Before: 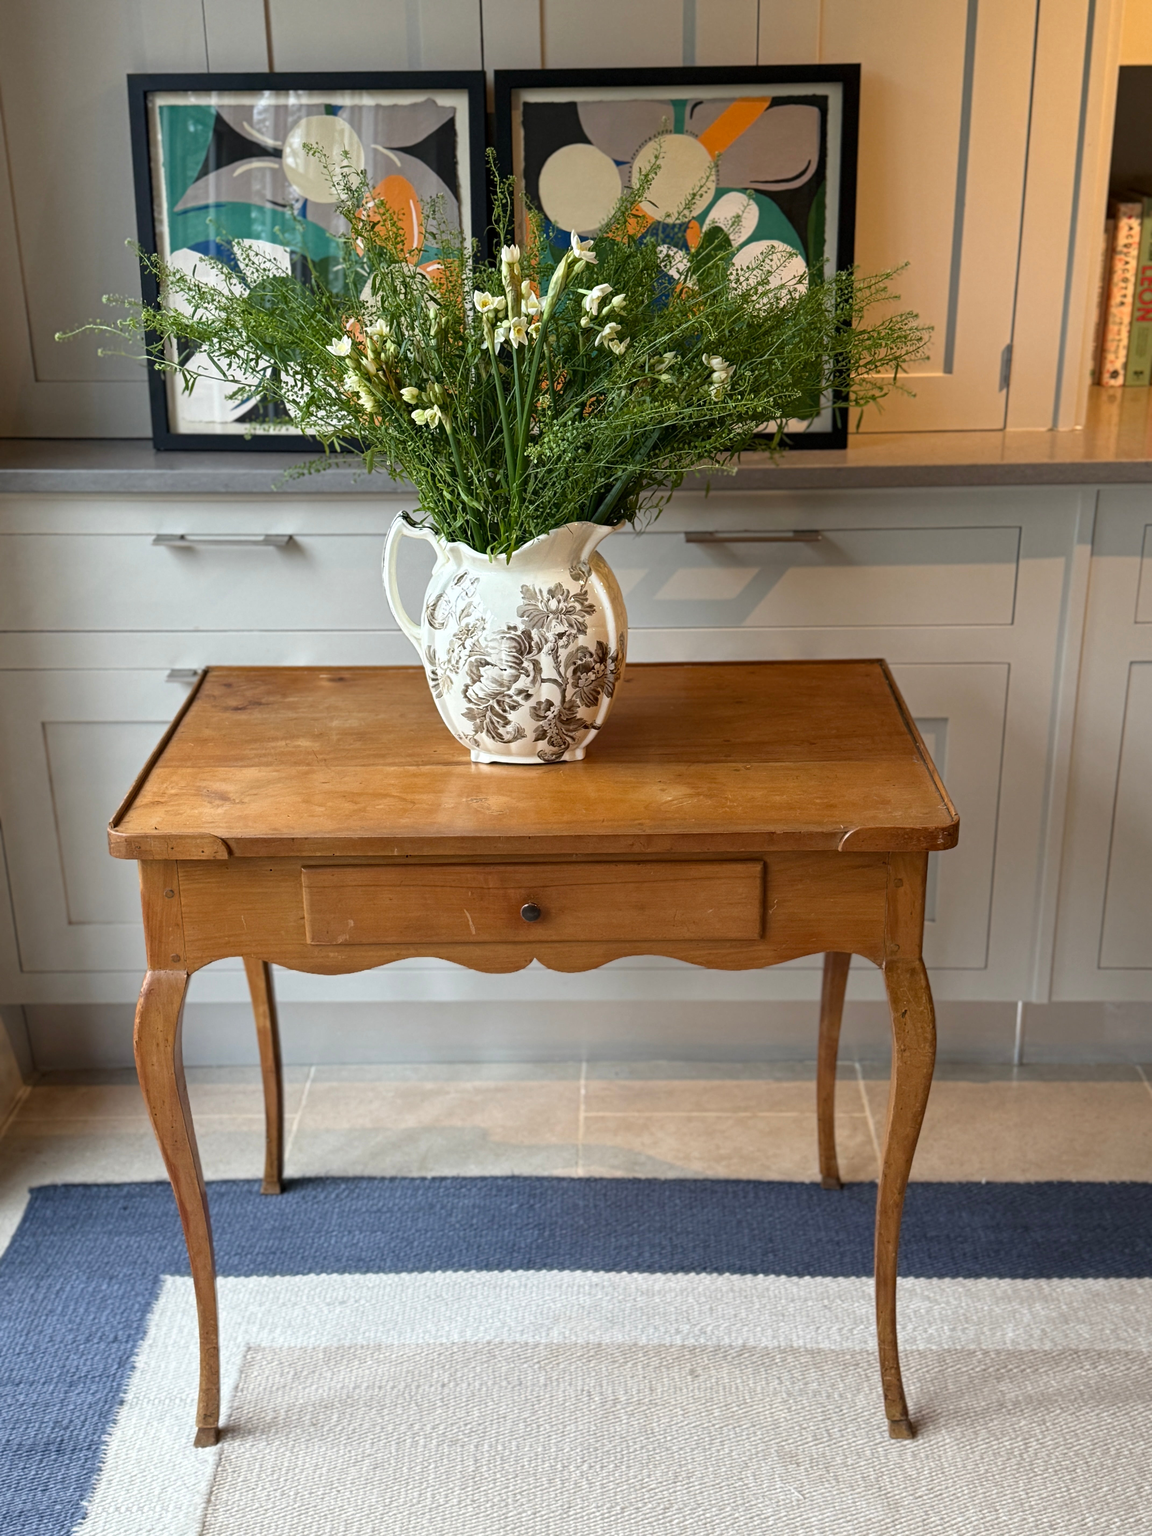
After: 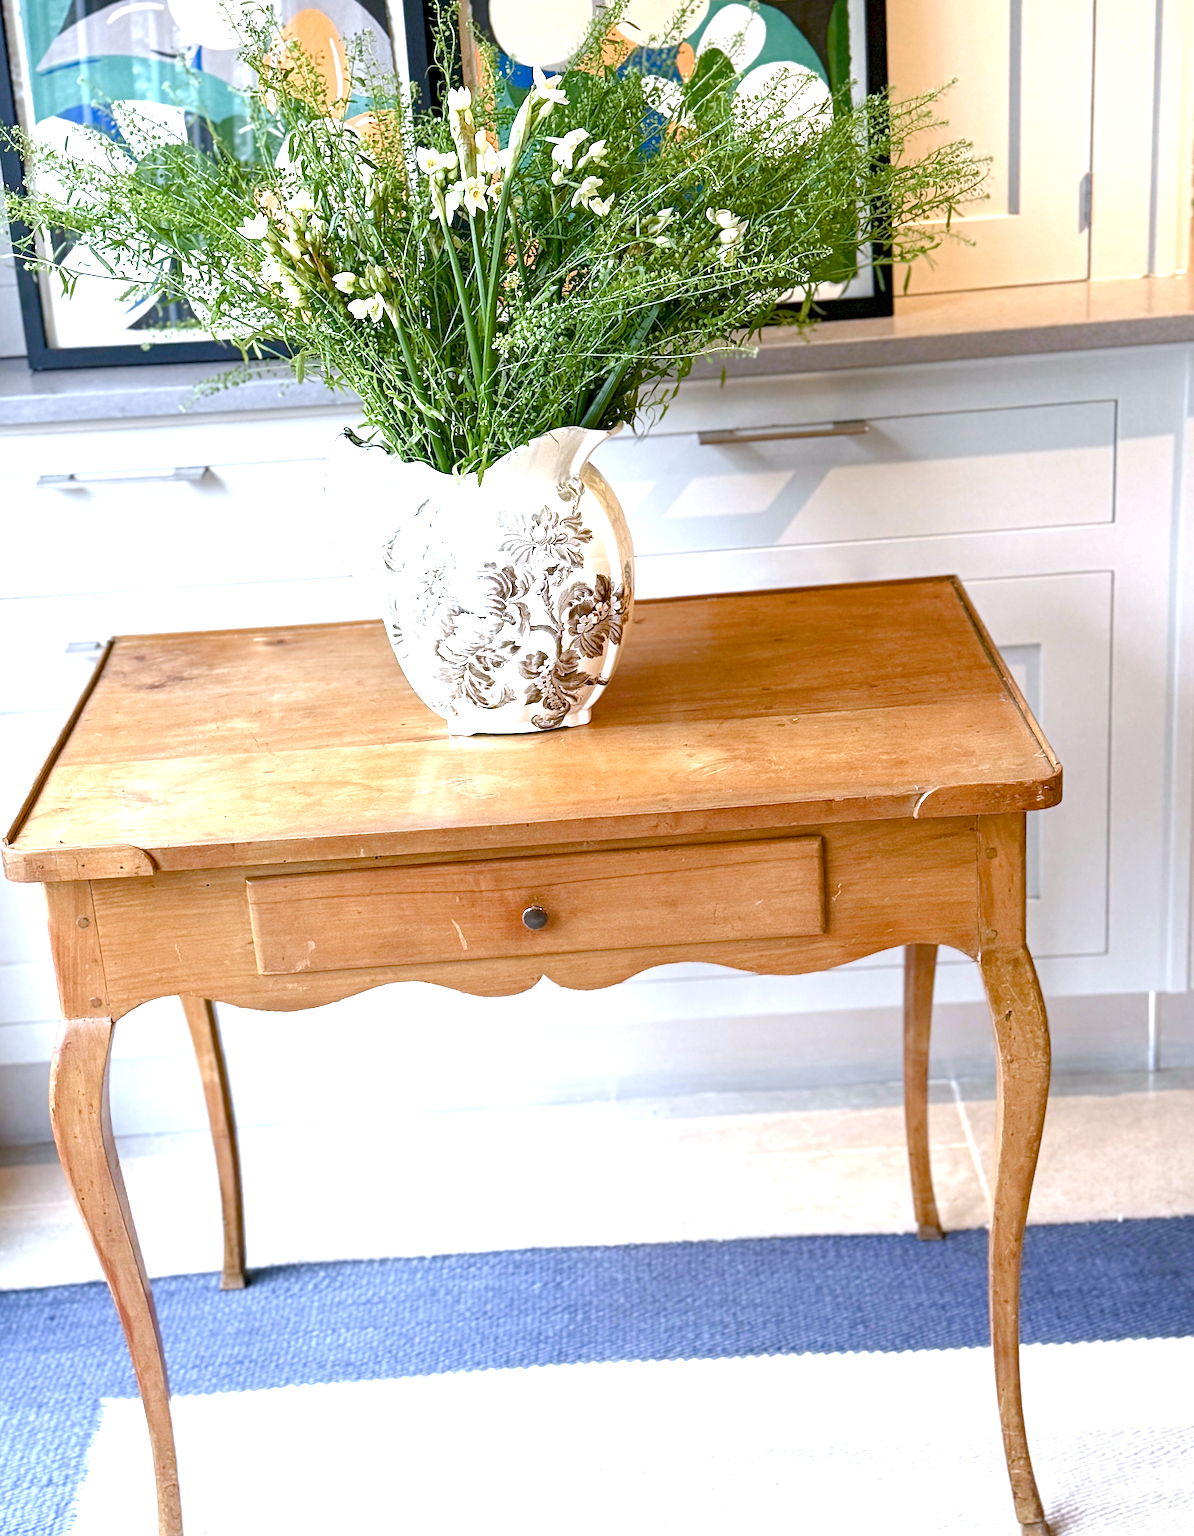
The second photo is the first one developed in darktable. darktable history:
crop: left 9.807%, top 6.259%, right 7.334%, bottom 2.177%
sharpen: on, module defaults
white balance: red 0.948, green 1.02, blue 1.176
rotate and perspective: rotation -3.52°, crop left 0.036, crop right 0.964, crop top 0.081, crop bottom 0.919
color balance rgb: shadows lift › chroma 1%, shadows lift › hue 113°, highlights gain › chroma 0.2%, highlights gain › hue 333°, perceptual saturation grading › global saturation 20%, perceptual saturation grading › highlights -50%, perceptual saturation grading › shadows 25%, contrast -10%
exposure: black level correction 0.001, exposure 1.735 EV, compensate highlight preservation false
